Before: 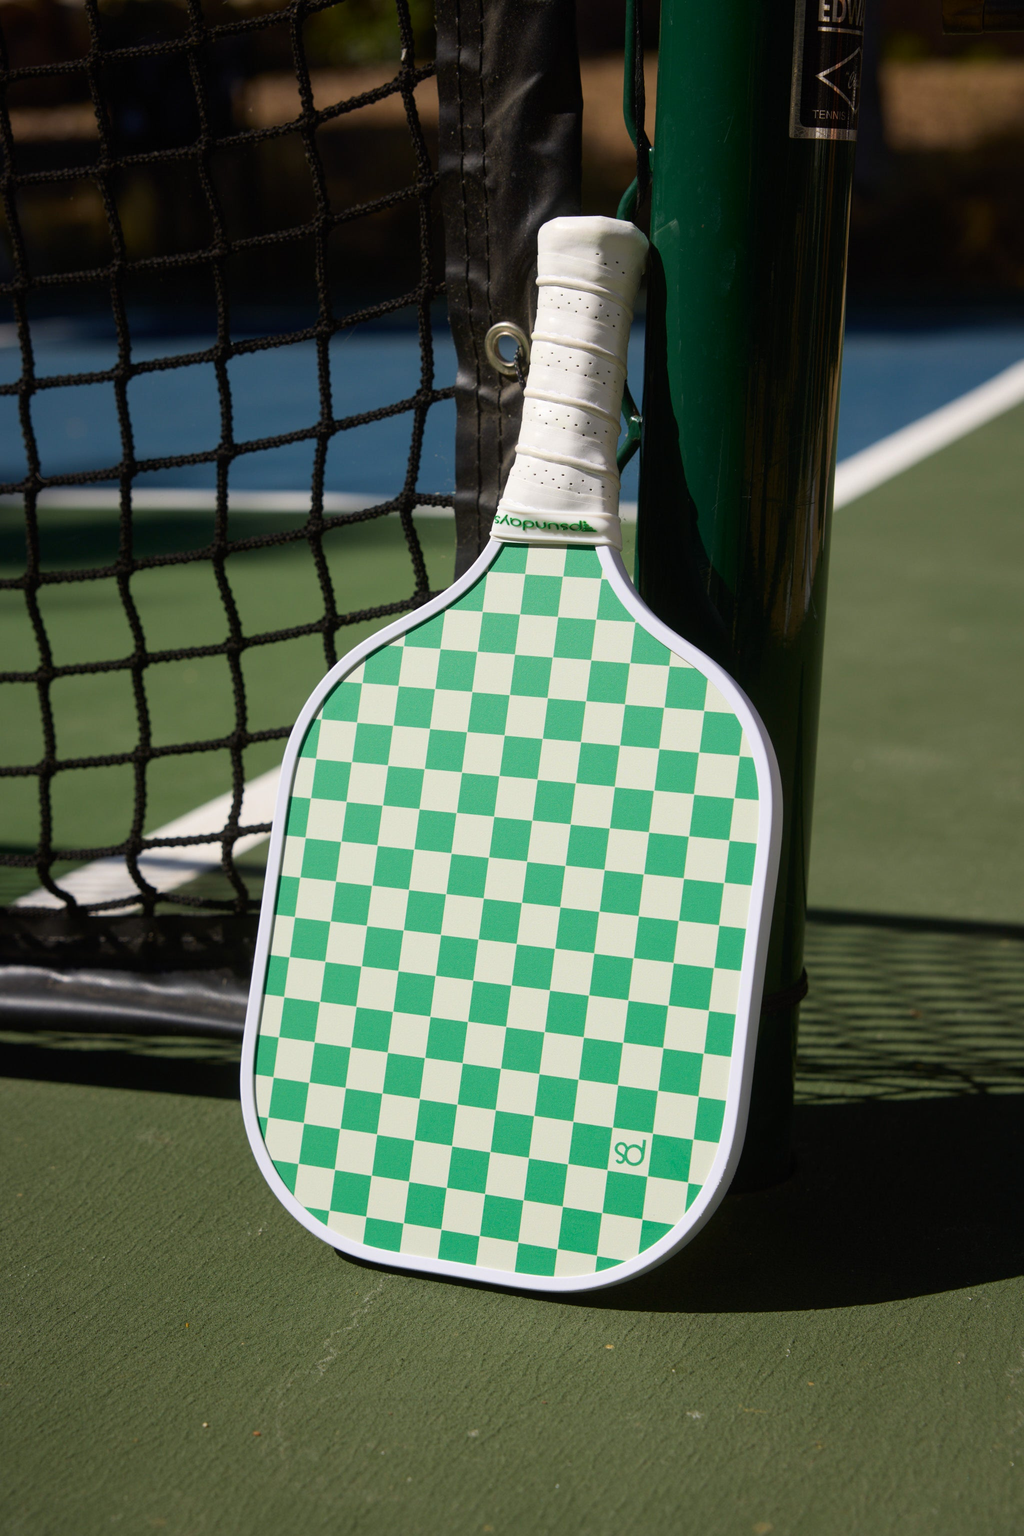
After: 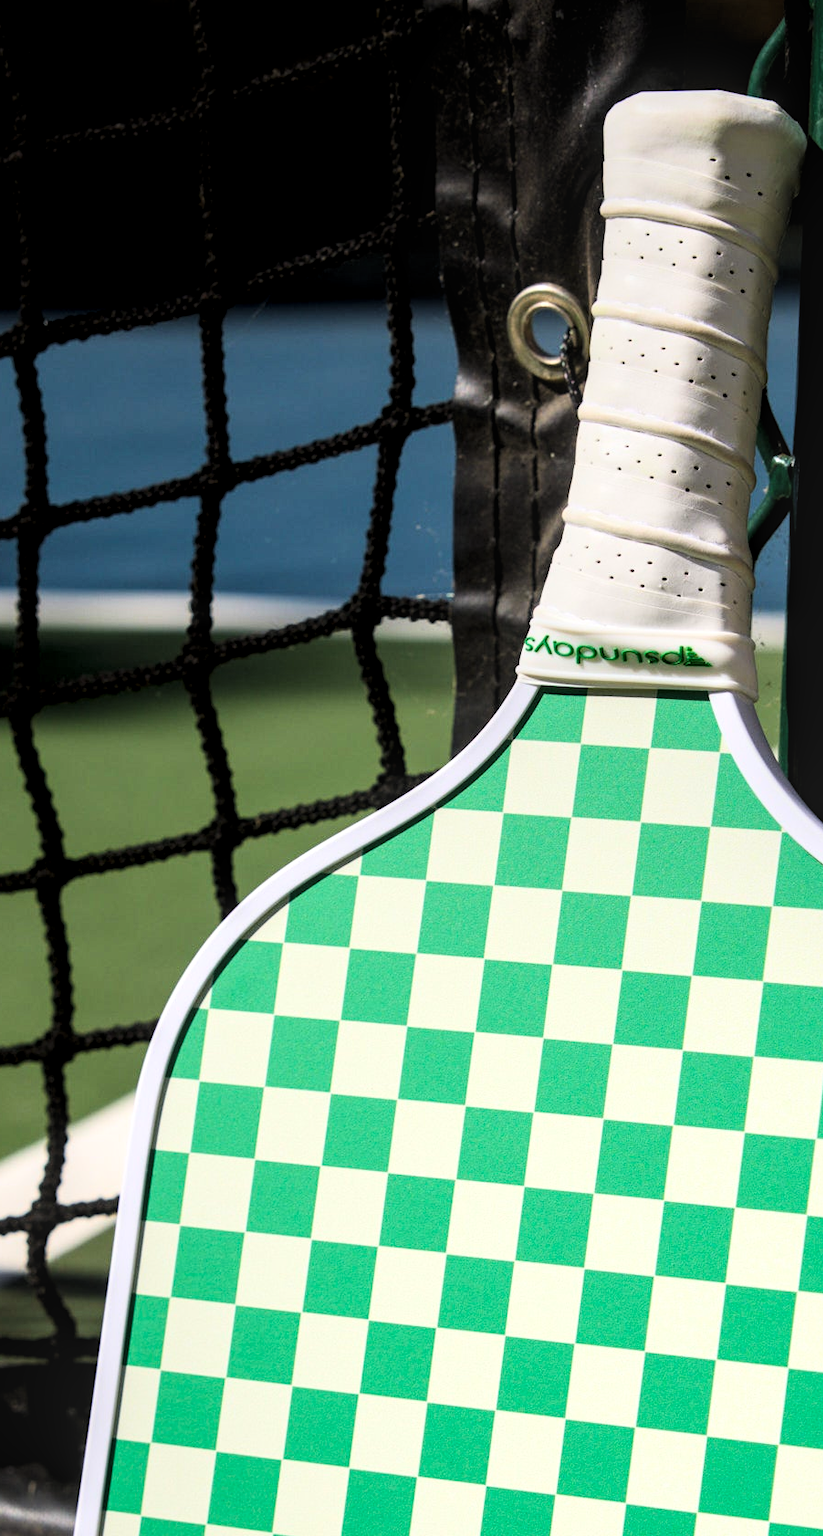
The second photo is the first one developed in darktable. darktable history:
color balance: mode lift, gamma, gain (sRGB)
crop: left 20.248%, top 10.86%, right 35.675%, bottom 34.321%
tone curve: curves: ch0 [(0, 0) (0.004, 0.001) (0.133, 0.132) (0.325, 0.395) (0.455, 0.565) (0.832, 0.925) (1, 1)], color space Lab, linked channels, preserve colors none
white balance: emerald 1
contrast brightness saturation: saturation 0.13
levels: levels [0.029, 0.545, 0.971]
local contrast: on, module defaults
